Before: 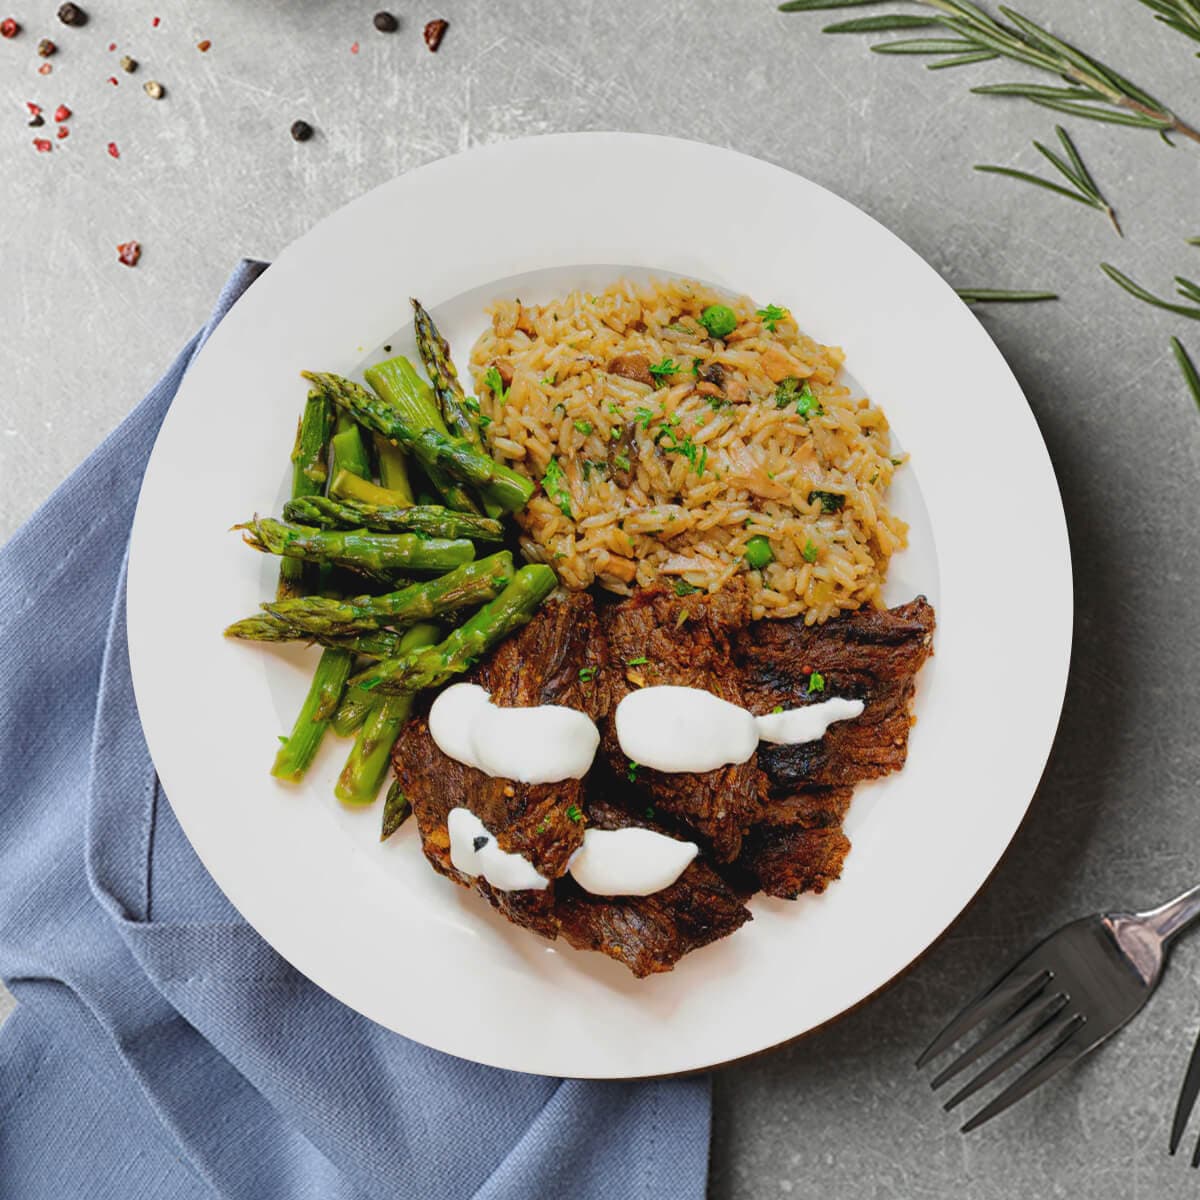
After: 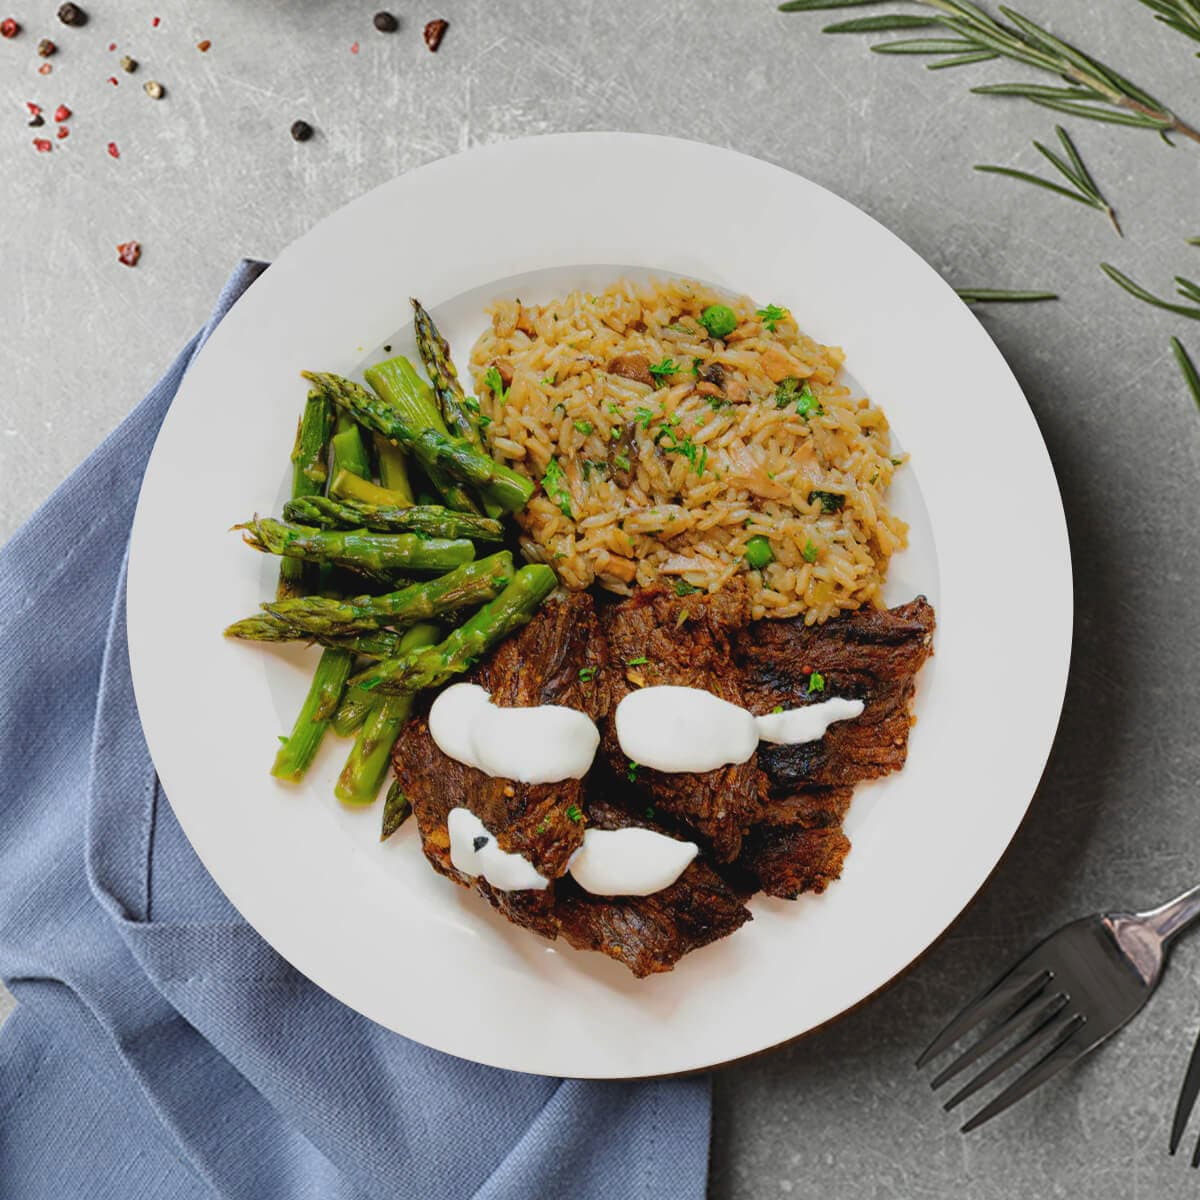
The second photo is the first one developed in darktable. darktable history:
exposure: exposure -0.109 EV, compensate highlight preservation false
